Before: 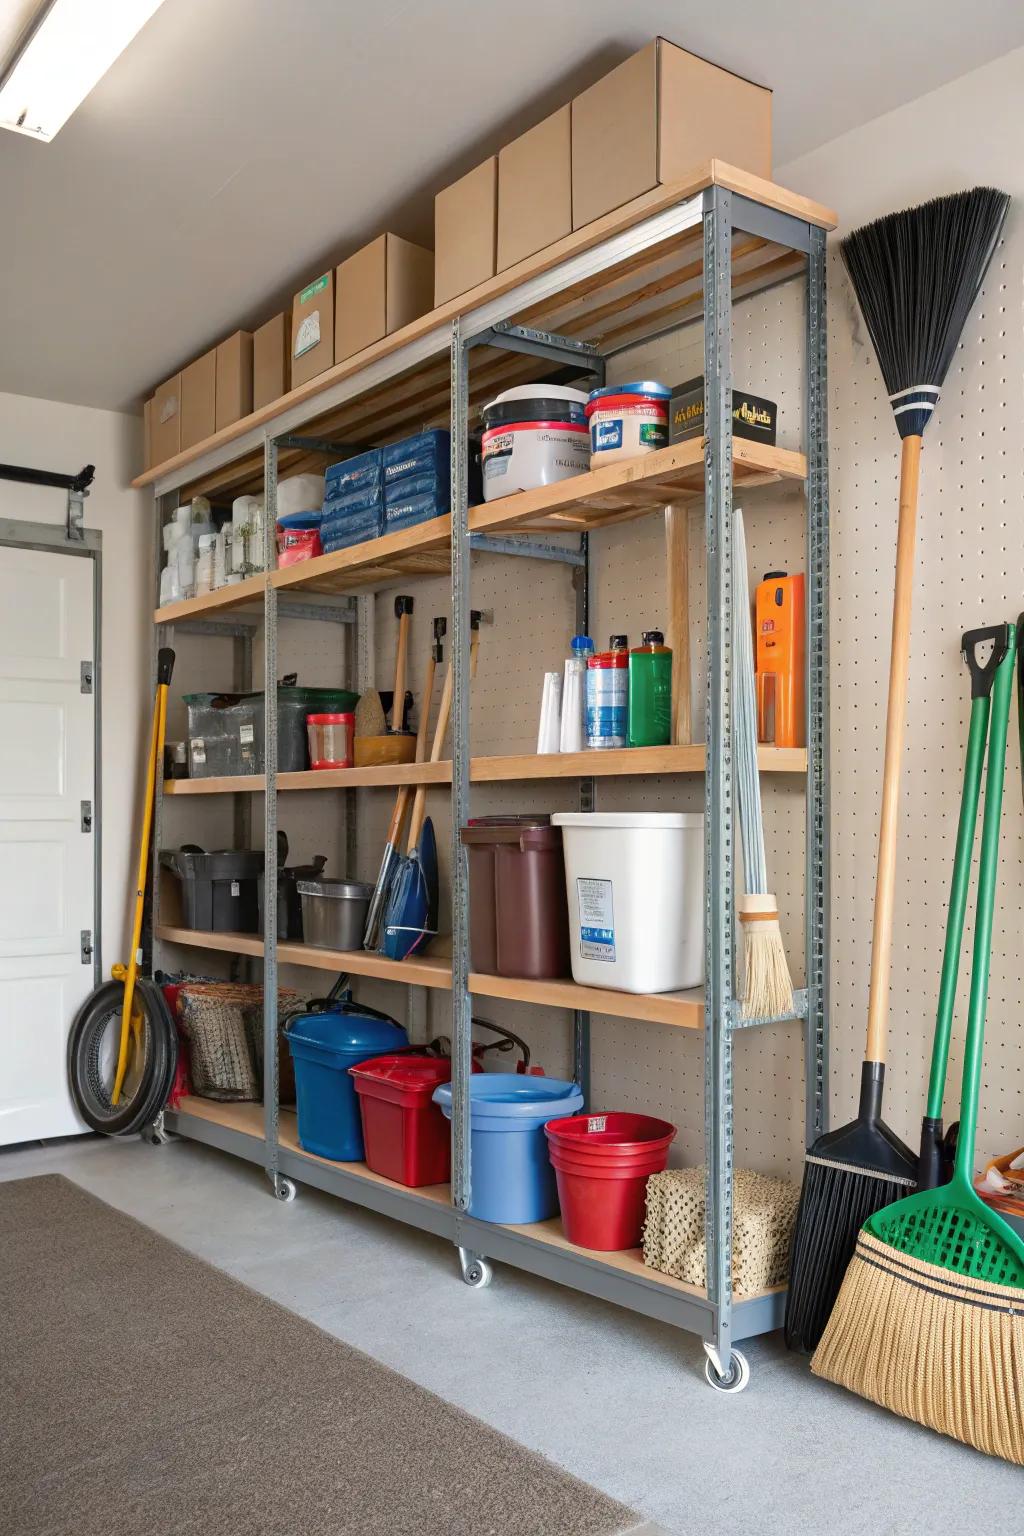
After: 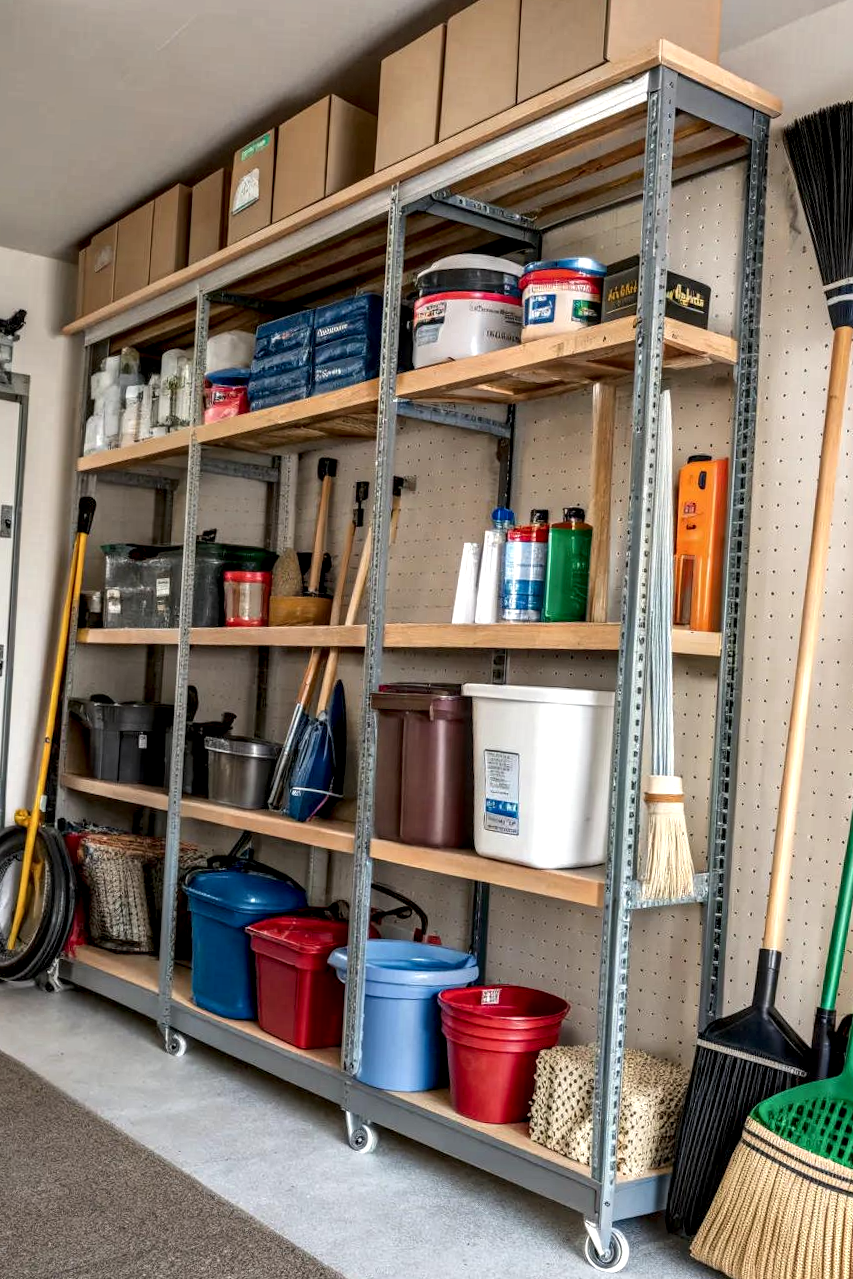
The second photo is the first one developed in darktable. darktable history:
exposure: compensate exposure bias true, compensate highlight preservation false
crop and rotate: angle -3.24°, left 5.043%, top 5.158%, right 4.701%, bottom 4.587%
local contrast: highlights 2%, shadows 3%, detail 182%
